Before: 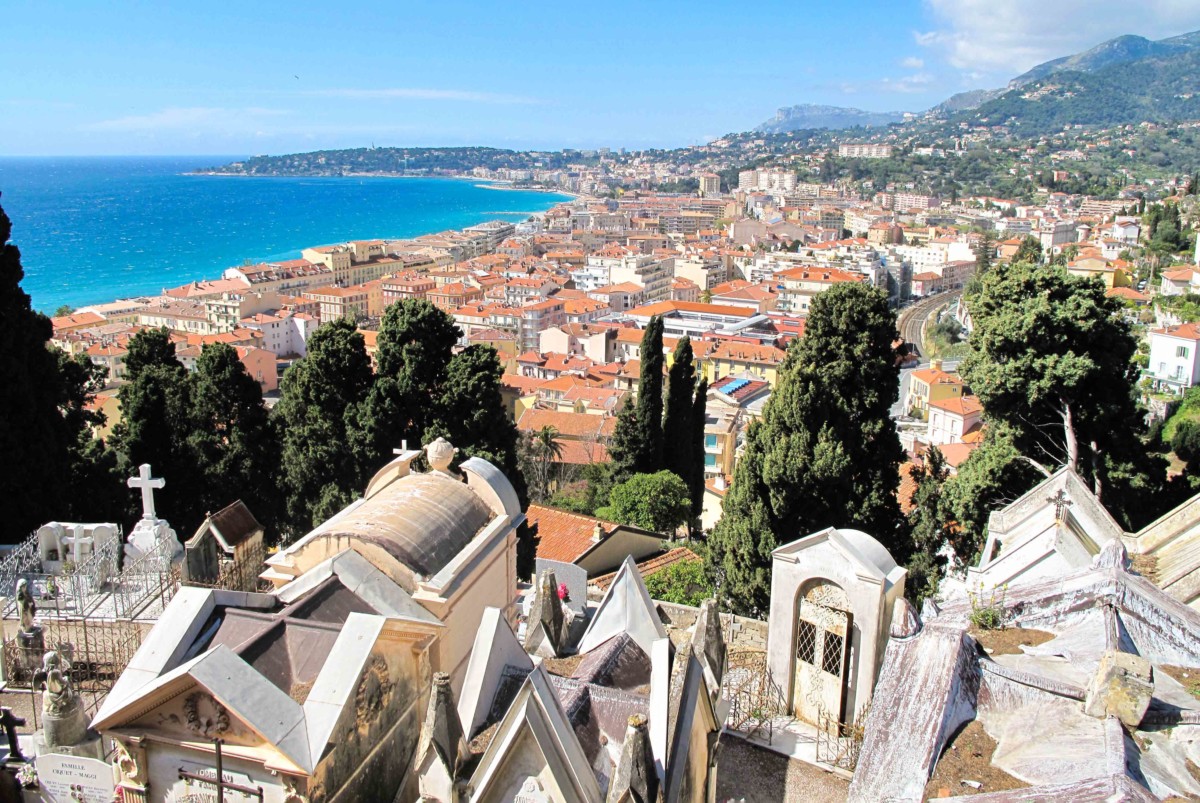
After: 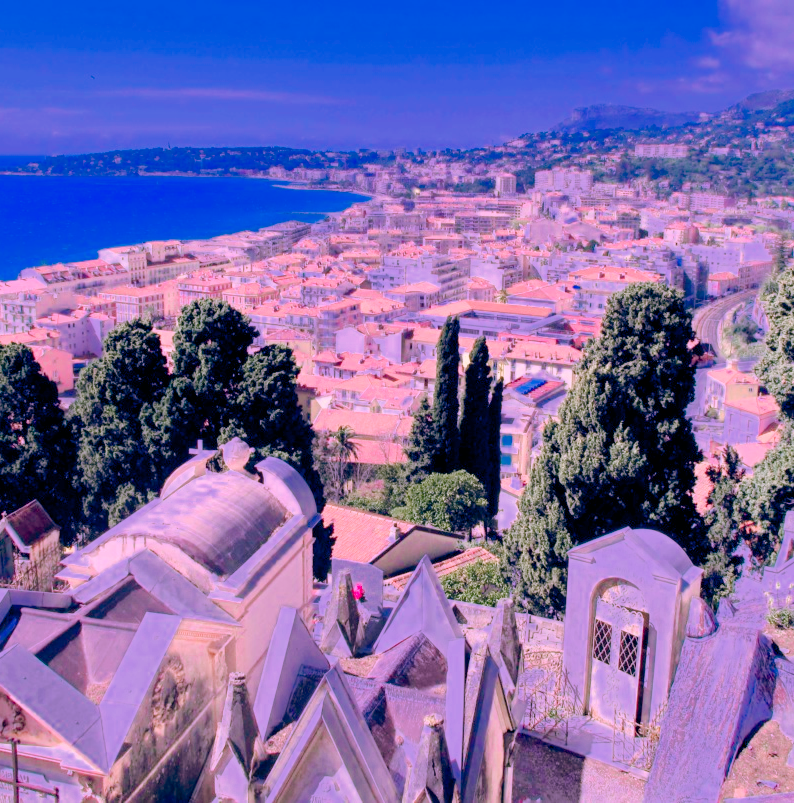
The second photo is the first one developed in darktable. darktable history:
crop: left 17.021%, right 16.761%
exposure: exposure 0.782 EV, compensate highlight preservation false
color correction: highlights a* 15.05, highlights b* -24.46
color balance rgb: global offset › chroma 0.247%, global offset › hue 256.94°, perceptual saturation grading › global saturation 25.856%, perceptual saturation grading › highlights -50.228%, perceptual saturation grading › shadows 30.313%
color zones: curves: ch0 [(0, 0.553) (0.123, 0.58) (0.23, 0.419) (0.468, 0.155) (0.605, 0.132) (0.723, 0.063) (0.833, 0.172) (0.921, 0.468)]; ch1 [(0.025, 0.645) (0.229, 0.584) (0.326, 0.551) (0.537, 0.446) (0.599, 0.911) (0.708, 1) (0.805, 0.944)]; ch2 [(0.086, 0.468) (0.254, 0.464) (0.638, 0.564) (0.702, 0.592) (0.768, 0.564)]
local contrast: mode bilateral grid, contrast 20, coarseness 50, detail 101%, midtone range 0.2
filmic rgb: black relative exposure -4.82 EV, white relative exposure 4.03 EV, threshold 3.03 EV, hardness 2.81, iterations of high-quality reconstruction 0, enable highlight reconstruction true
shadows and highlights: on, module defaults
